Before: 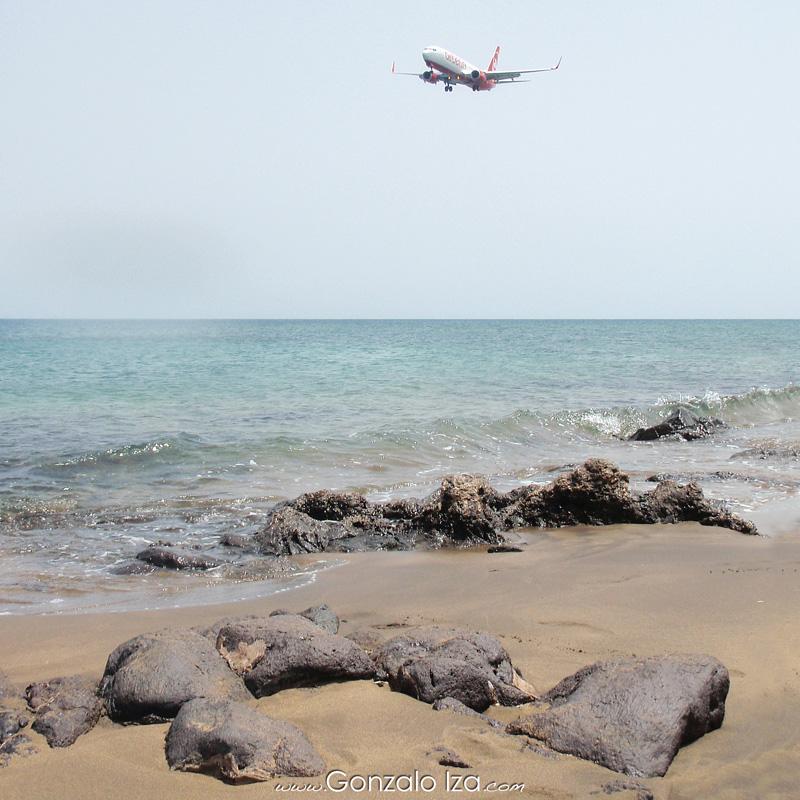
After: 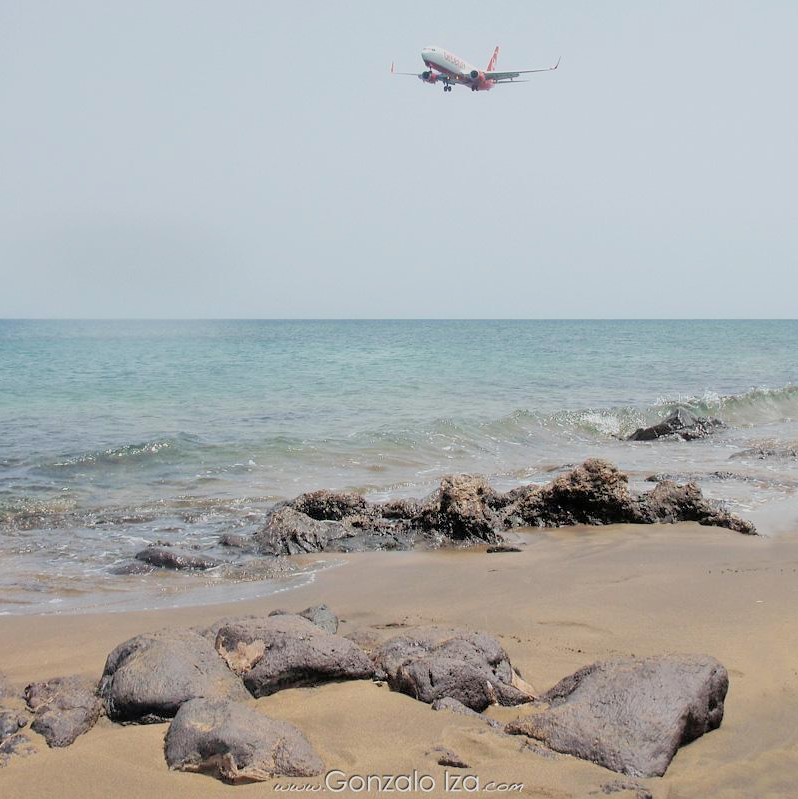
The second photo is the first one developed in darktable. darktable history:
crop and rotate: left 0.168%, bottom 0.005%
tone equalizer: -7 EV 0.154 EV, -6 EV 0.57 EV, -5 EV 1.19 EV, -4 EV 1.3 EV, -3 EV 1.18 EV, -2 EV 0.6 EV, -1 EV 0.148 EV
filmic rgb: black relative exposure -8.03 EV, white relative exposure 3.96 EV, hardness 4.17, contrast 0.987, color science v6 (2022)
